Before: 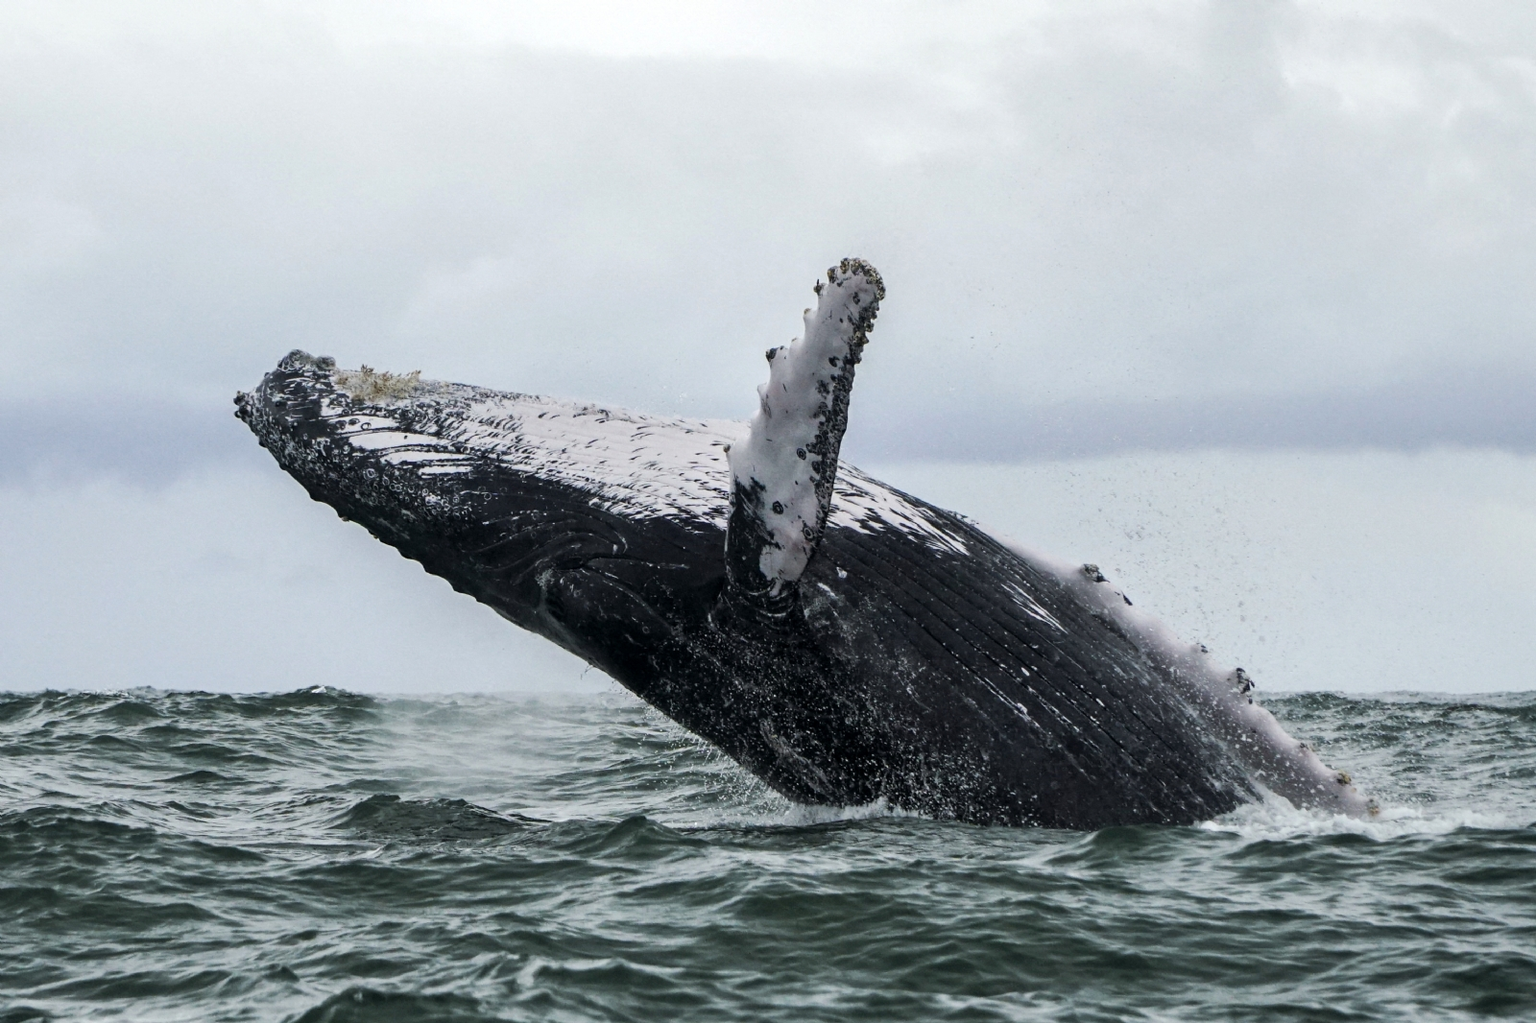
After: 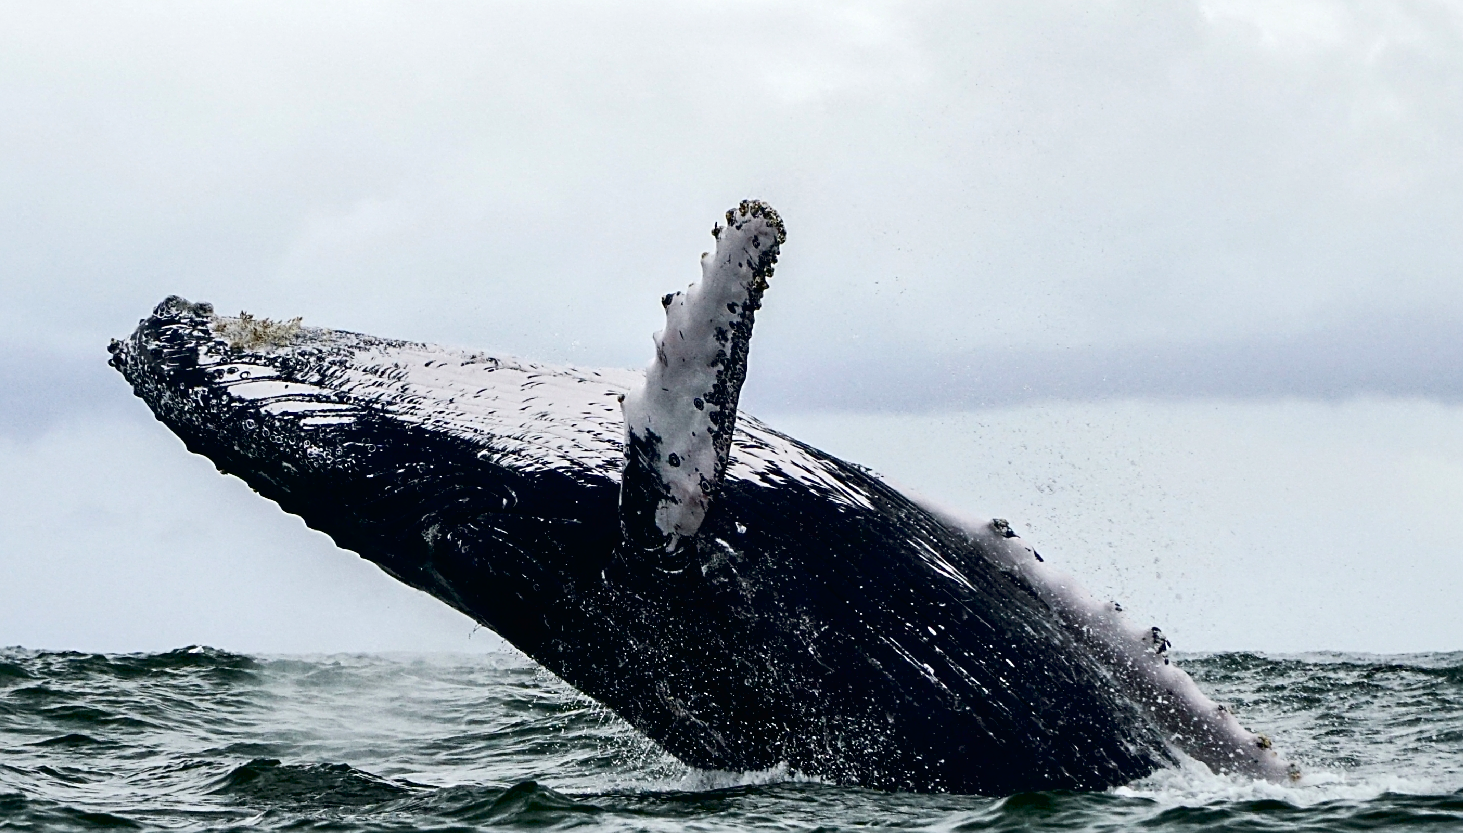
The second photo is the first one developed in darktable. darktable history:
sharpen: on, module defaults
exposure: black level correction 0.024, exposure 0.18 EV, compensate exposure bias true
tone curve: curves: ch0 [(0.016, 0.011) (0.204, 0.146) (0.515, 0.476) (0.78, 0.795) (1, 0.981)], color space Lab, independent channels, preserve colors none
crop: left 8.501%, top 6.527%, bottom 15.249%
